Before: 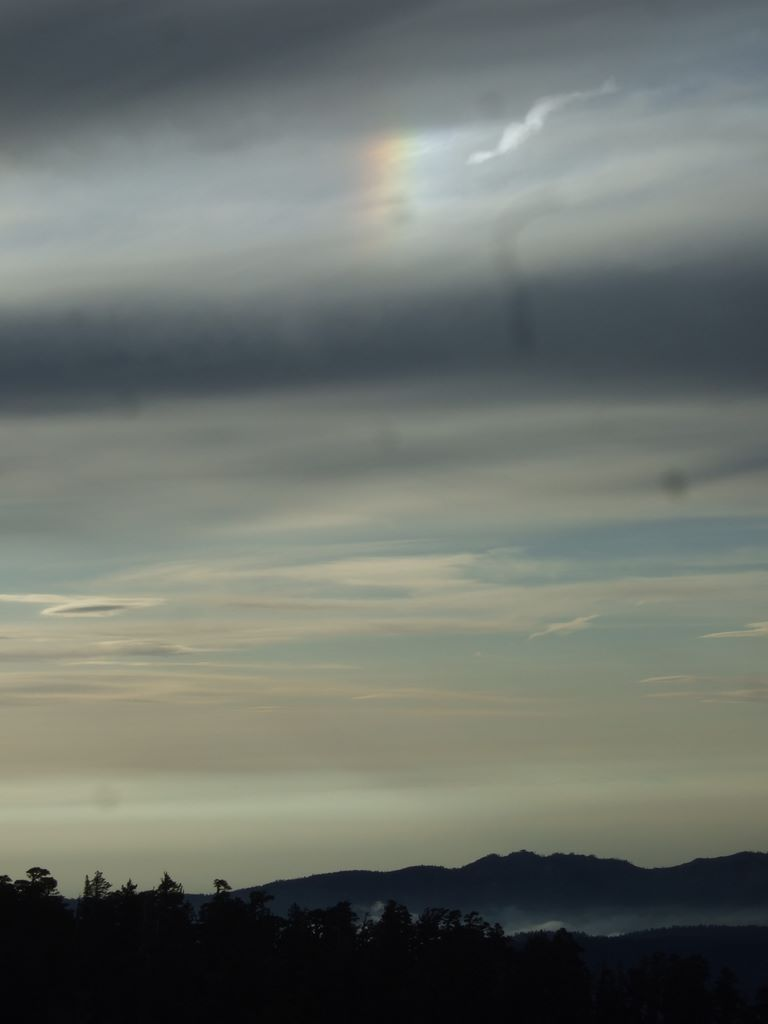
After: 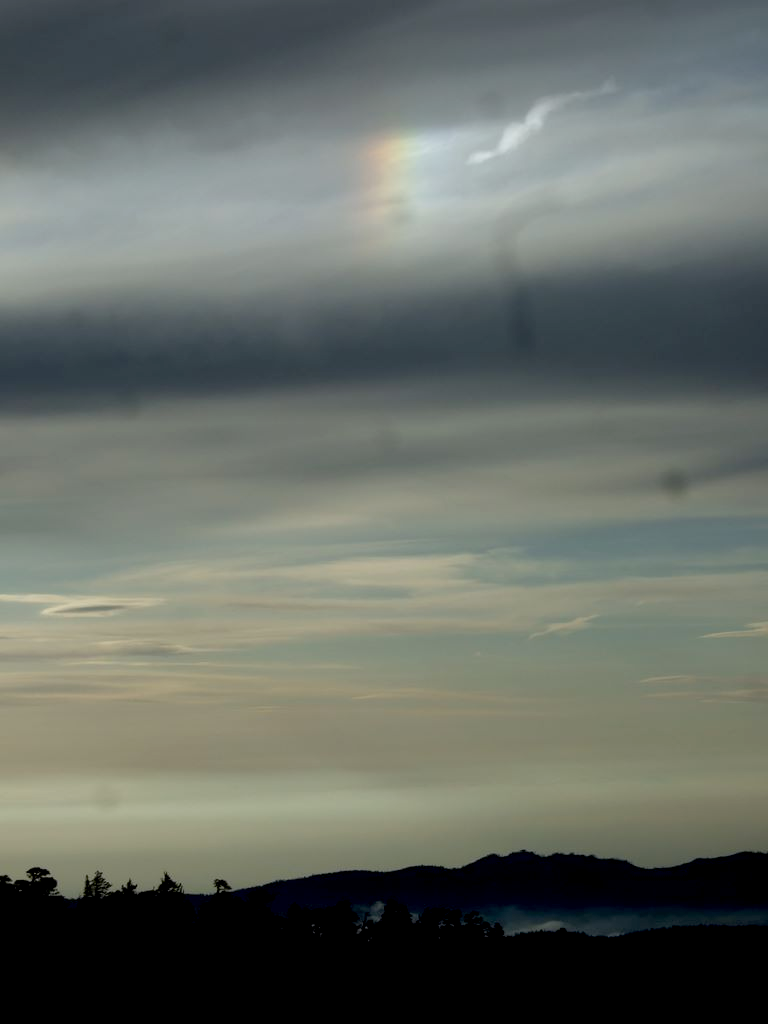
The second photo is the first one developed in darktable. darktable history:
exposure: black level correction 0.016, exposure -0.009 EV, compensate highlight preservation false
tone equalizer: on, module defaults
